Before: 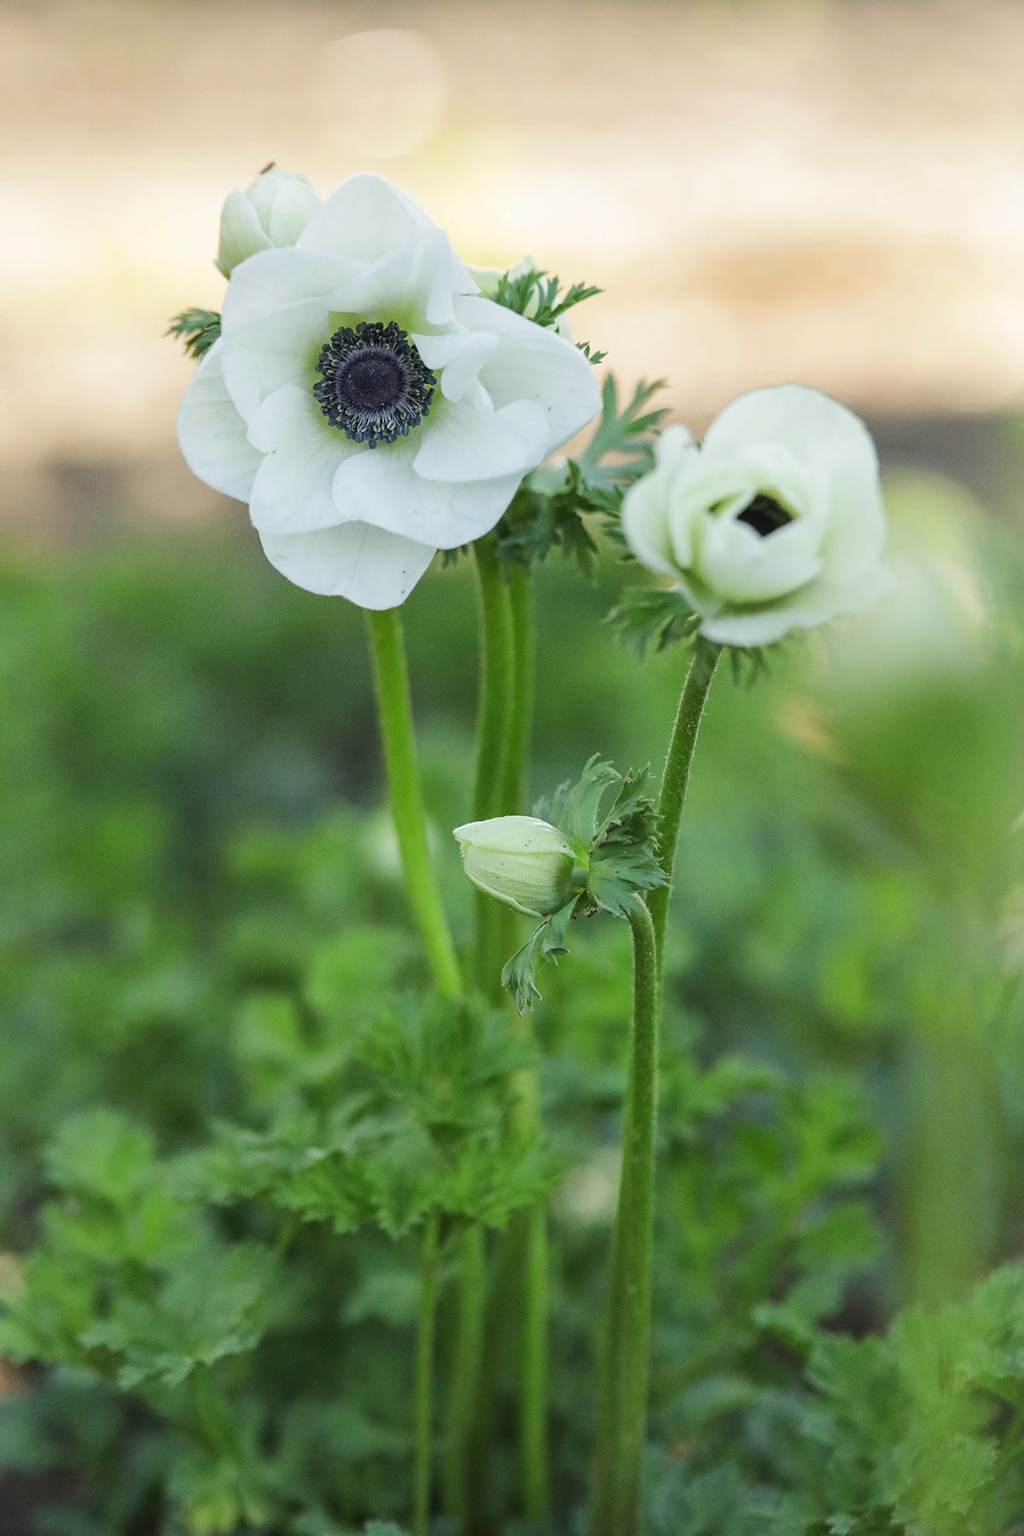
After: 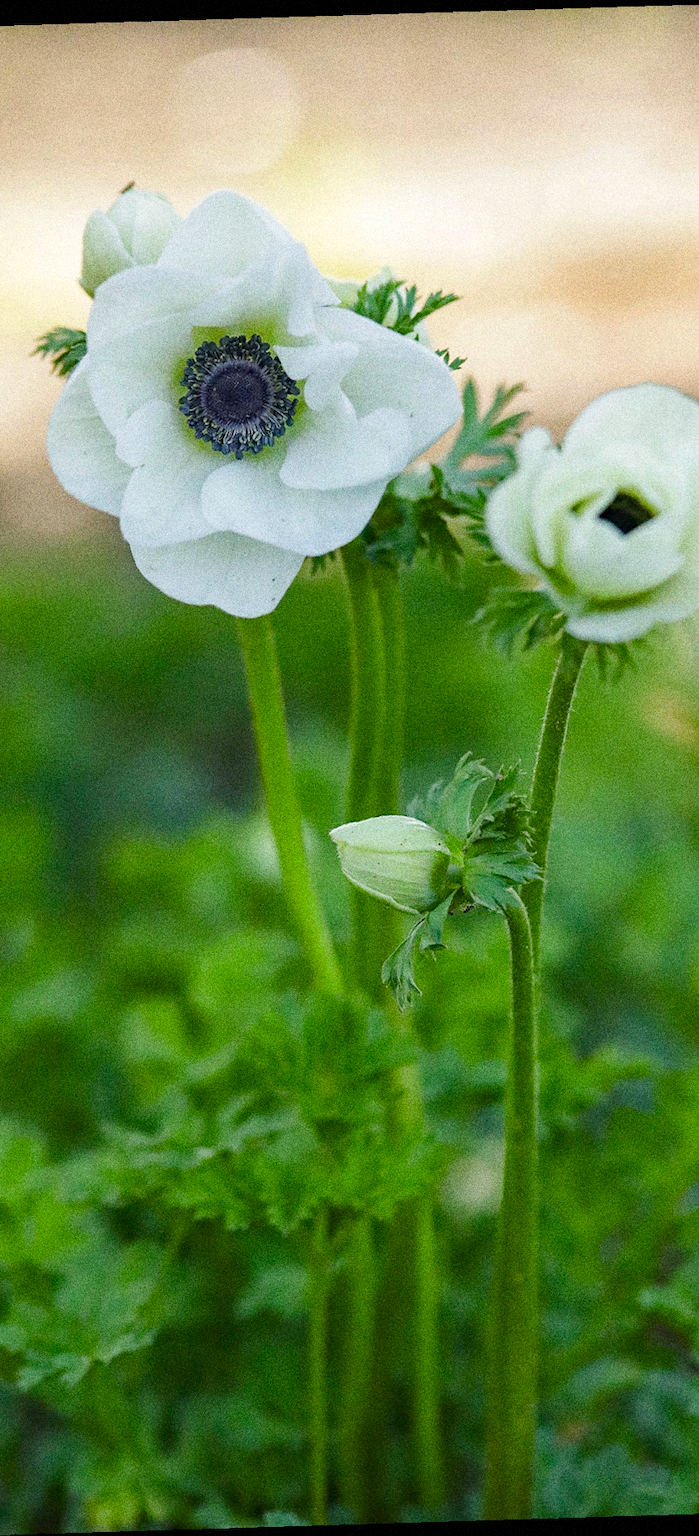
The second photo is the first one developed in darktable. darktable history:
color balance rgb: perceptual saturation grading › global saturation 20%, perceptual saturation grading › highlights -25%, perceptual saturation grading › shadows 50%
haze removal: compatibility mode true, adaptive false
crop and rotate: left 13.342%, right 19.991%
rotate and perspective: rotation -1.75°, automatic cropping off
grain: coarseness 14.49 ISO, strength 48.04%, mid-tones bias 35%
